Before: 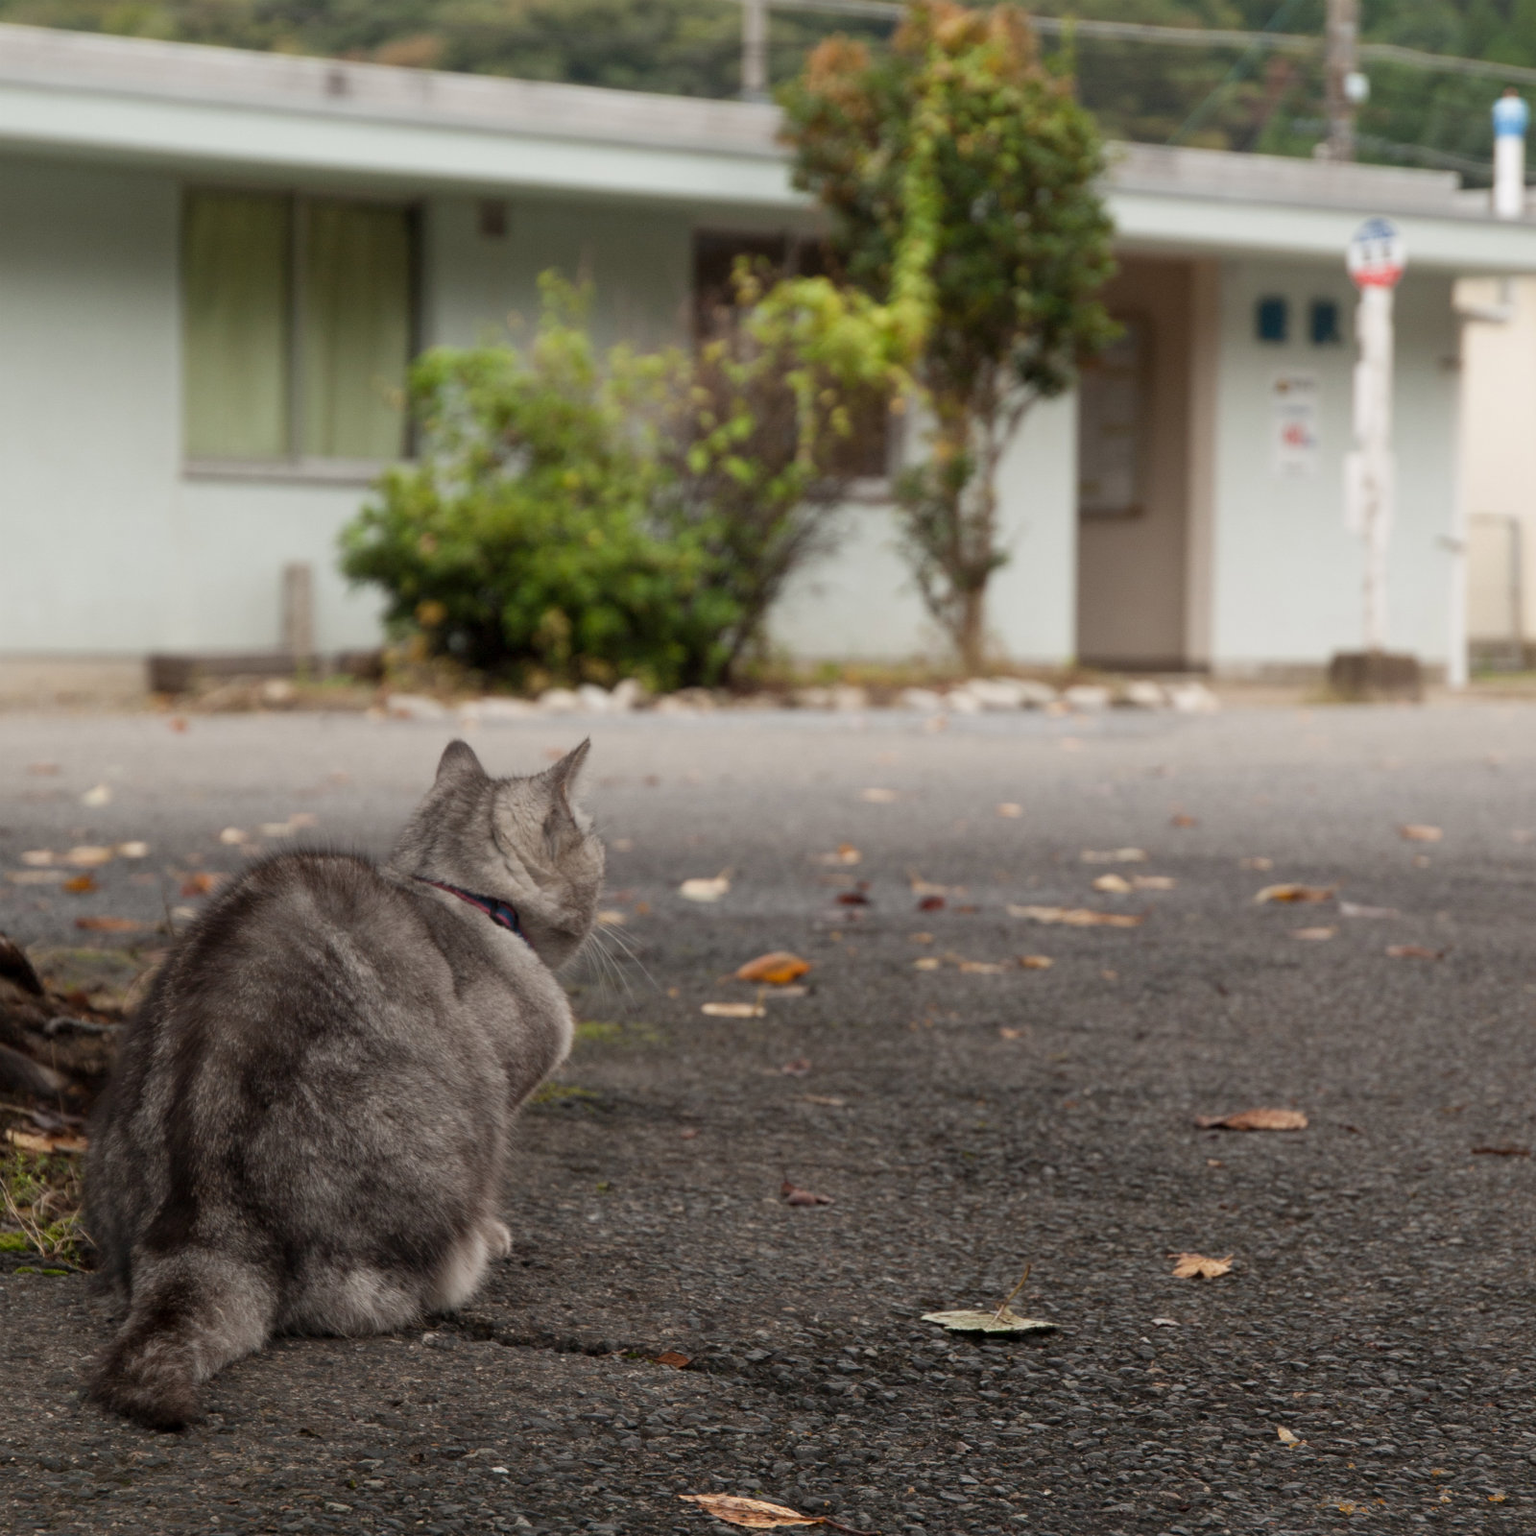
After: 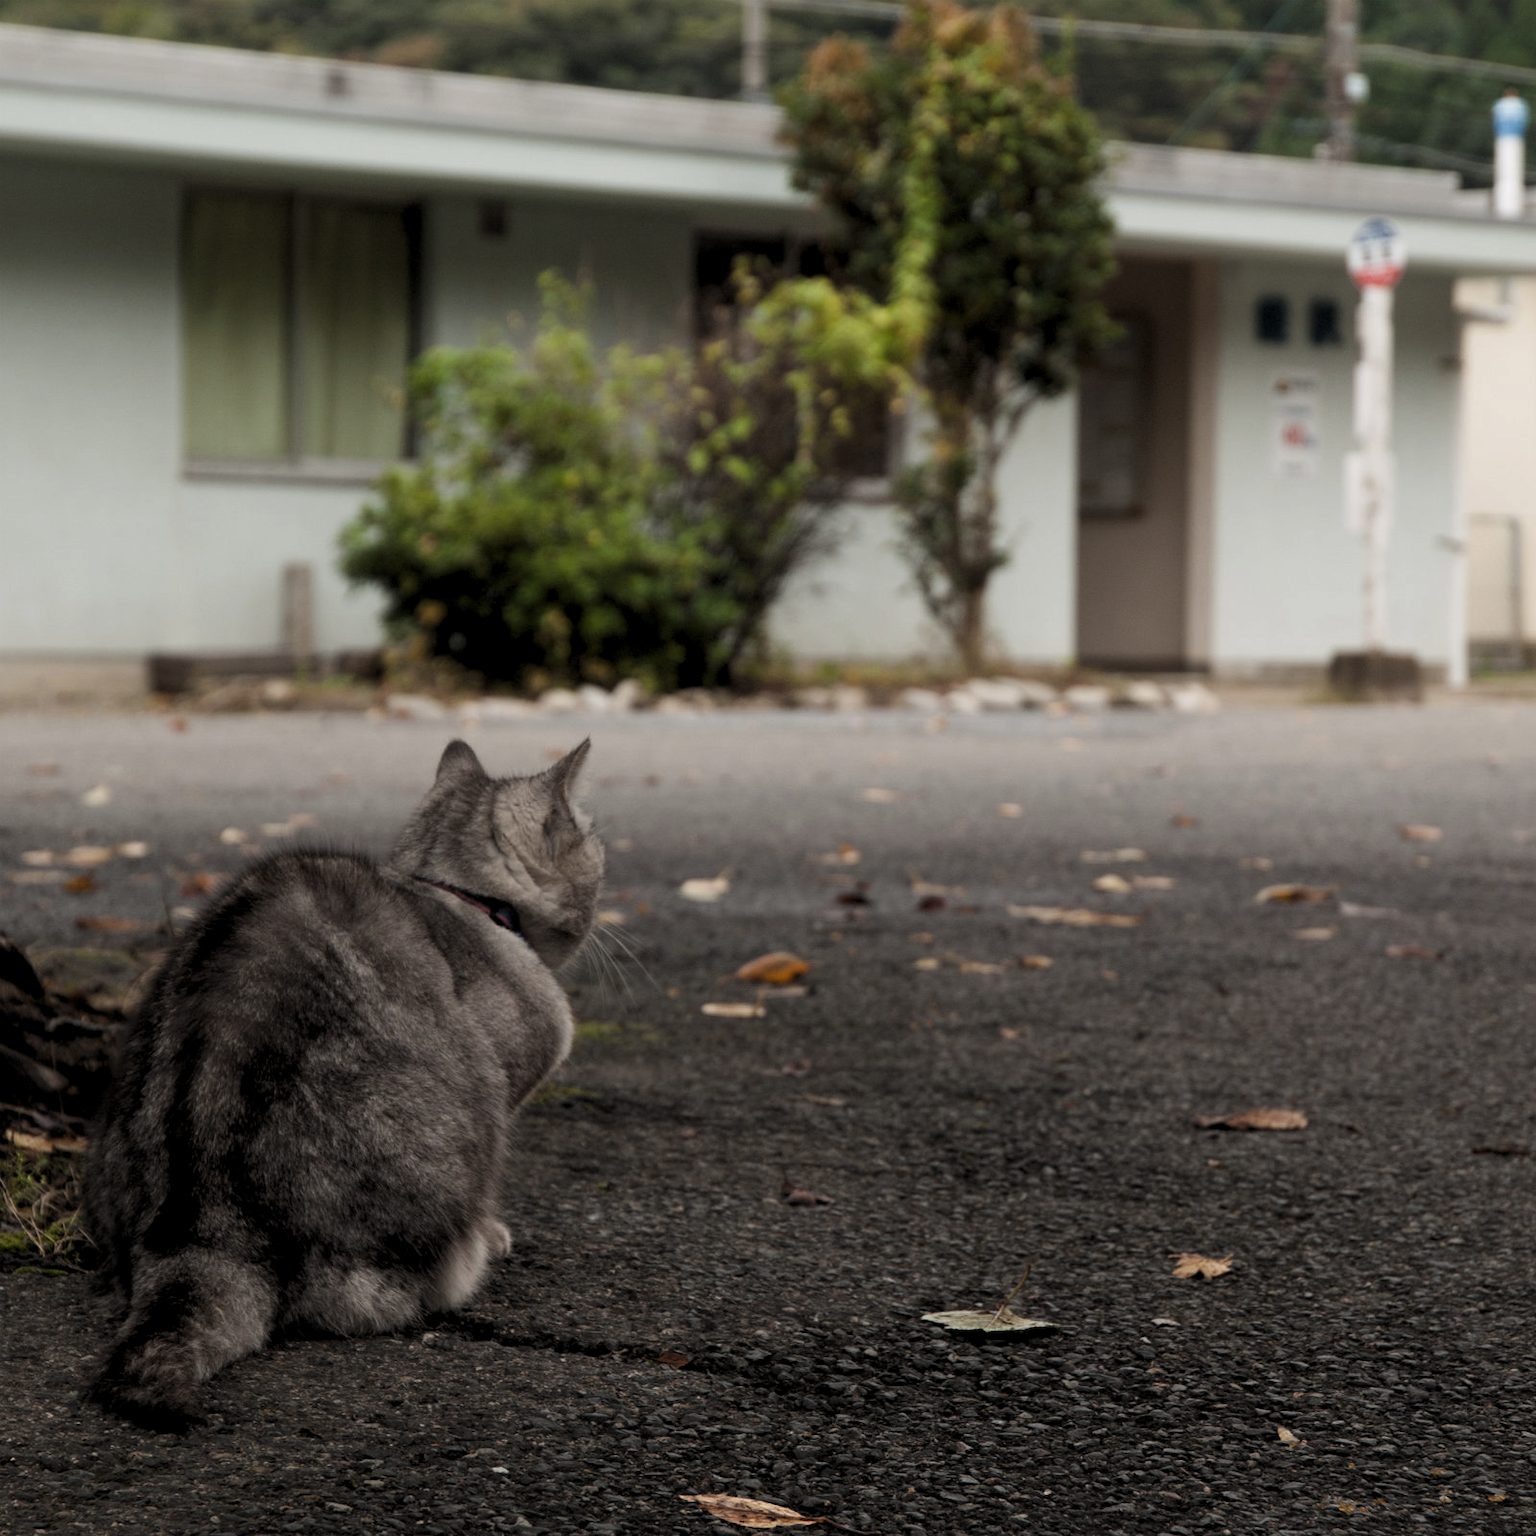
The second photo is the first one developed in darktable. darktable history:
levels: black 0.044%, levels [0.116, 0.574, 1]
